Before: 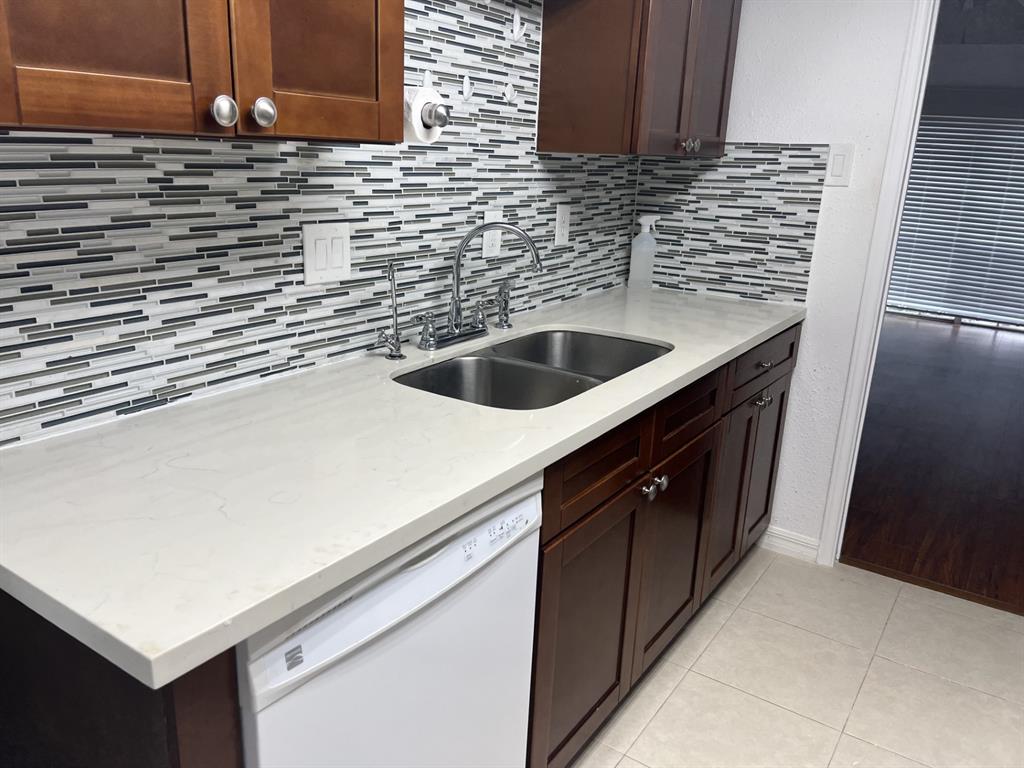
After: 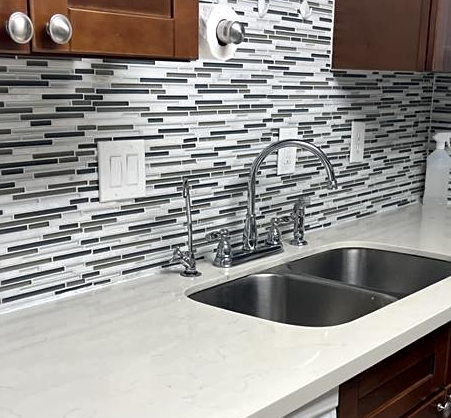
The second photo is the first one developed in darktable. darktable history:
sharpen: amount 0.213
crop: left 20.043%, top 10.85%, right 35.885%, bottom 34.639%
local contrast: mode bilateral grid, contrast 20, coarseness 50, detail 149%, midtone range 0.2
